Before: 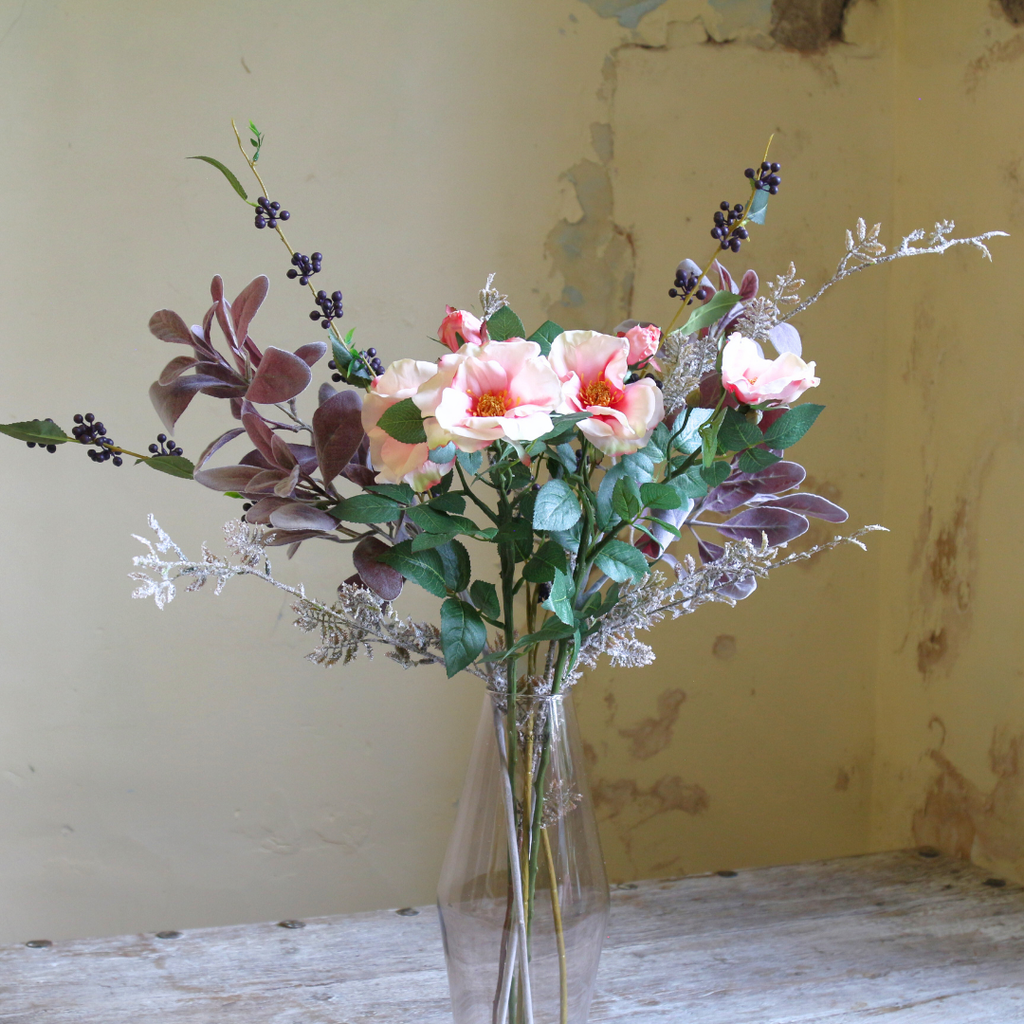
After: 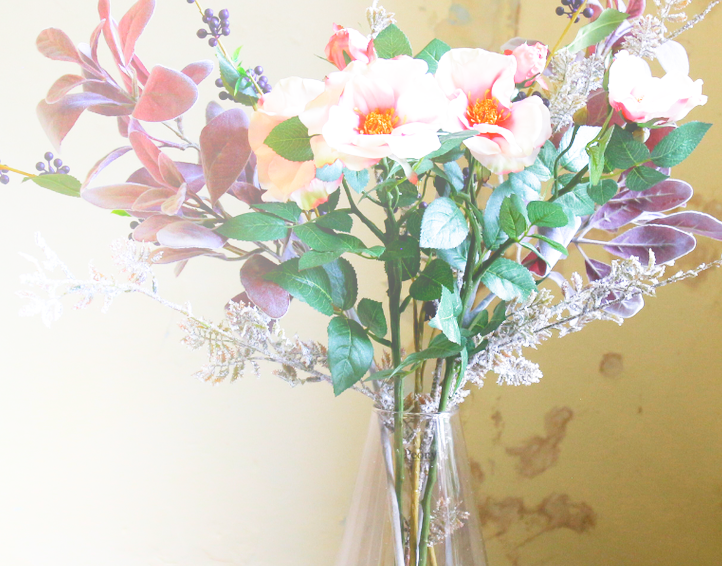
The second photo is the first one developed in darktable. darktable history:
crop: left 11.123%, top 27.61%, right 18.3%, bottom 17.034%
filmic rgb: middle gray luminance 12.74%, black relative exposure -10.13 EV, white relative exposure 3.47 EV, threshold 6 EV, target black luminance 0%, hardness 5.74, latitude 44.69%, contrast 1.221, highlights saturation mix 5%, shadows ↔ highlights balance 26.78%, add noise in highlights 0, preserve chrominance no, color science v3 (2019), use custom middle-gray values true, iterations of high-quality reconstruction 0, contrast in highlights soft, enable highlight reconstruction true
bloom: size 38%, threshold 95%, strength 30%
tone equalizer: -8 EV -0.417 EV, -7 EV -0.389 EV, -6 EV -0.333 EV, -5 EV -0.222 EV, -3 EV 0.222 EV, -2 EV 0.333 EV, -1 EV 0.389 EV, +0 EV 0.417 EV, edges refinement/feathering 500, mask exposure compensation -1.57 EV, preserve details no
